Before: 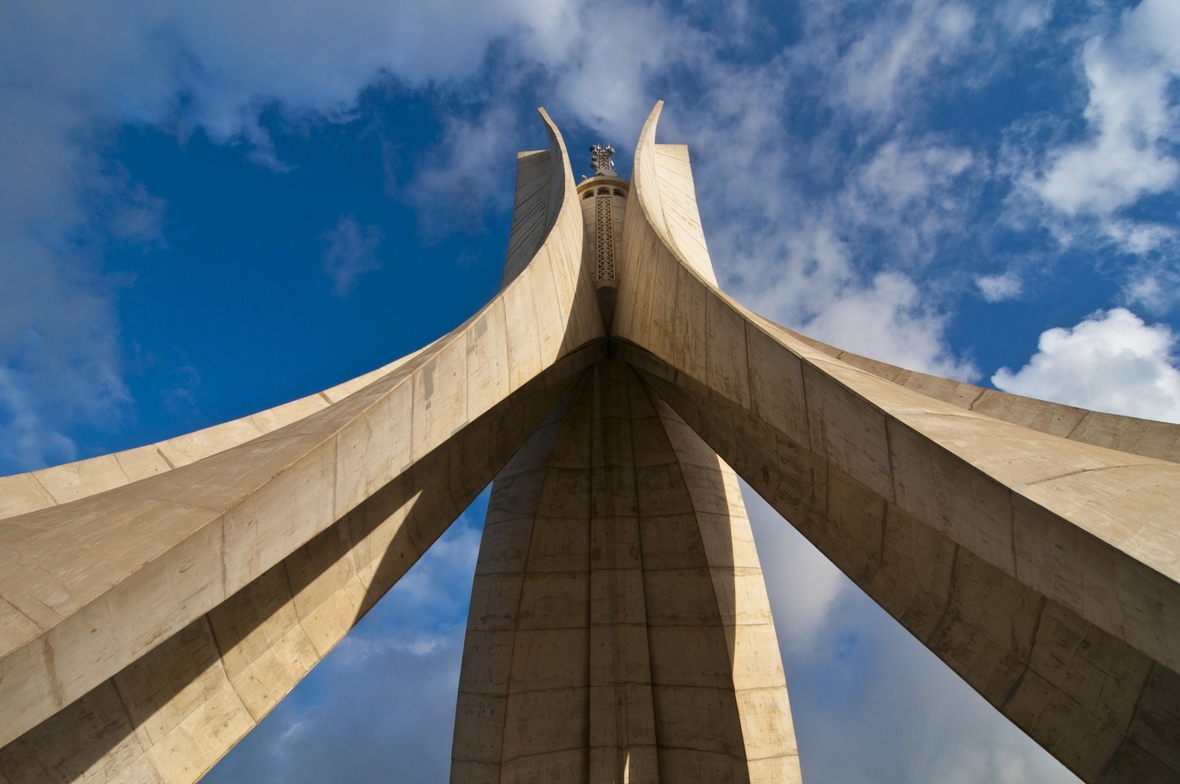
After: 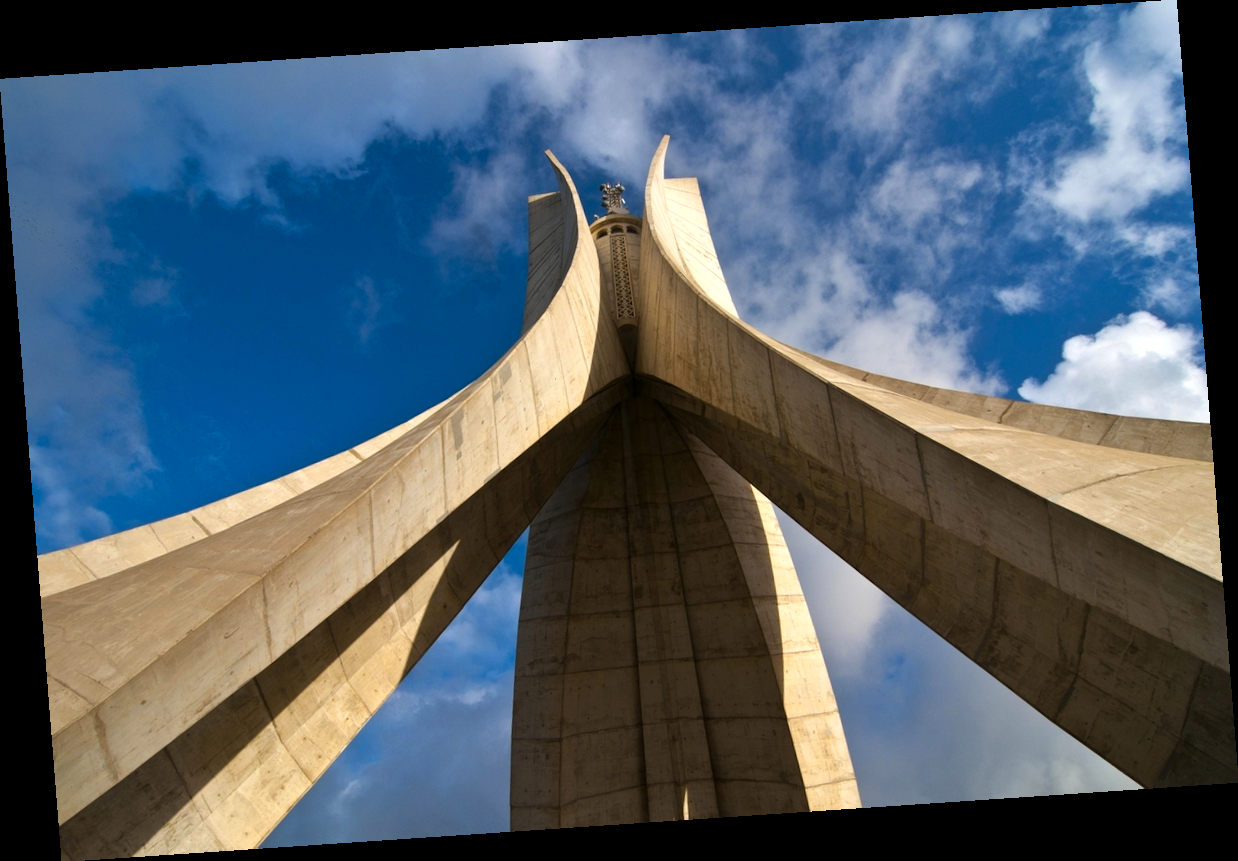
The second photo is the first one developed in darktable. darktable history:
color balance rgb: linear chroma grading › global chroma 10%, global vibrance 10%, contrast 15%, saturation formula JzAzBz (2021)
rotate and perspective: rotation -4.2°, shear 0.006, automatic cropping off
